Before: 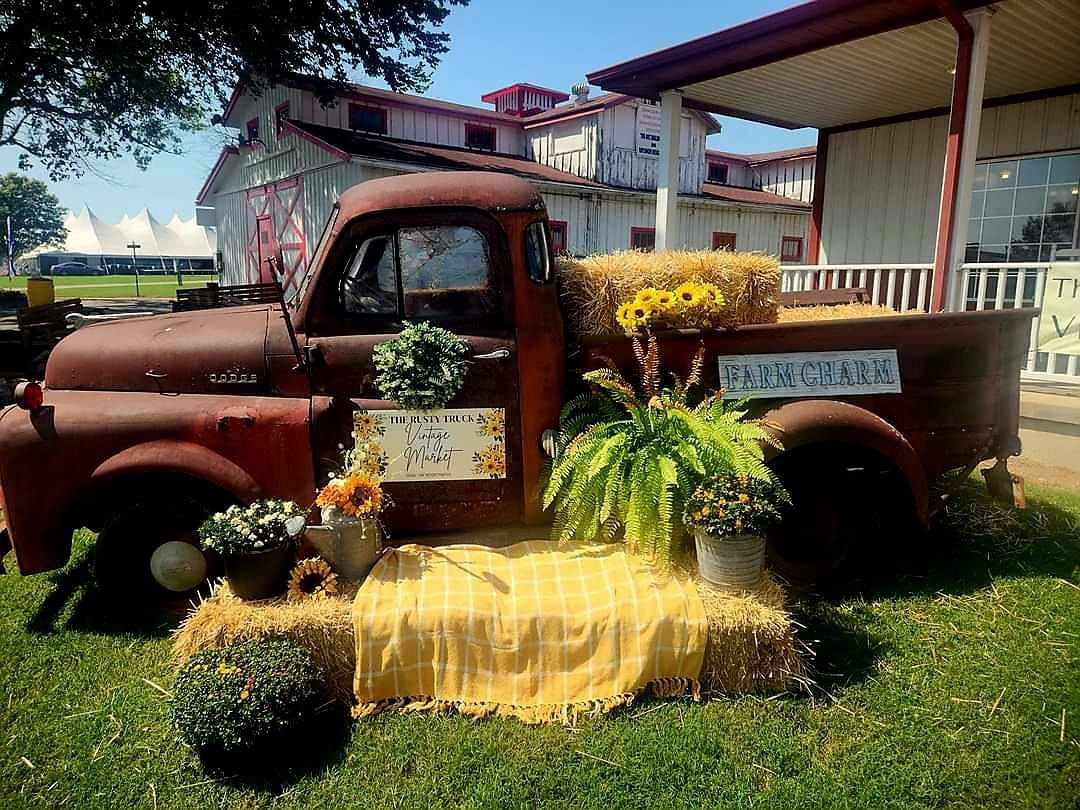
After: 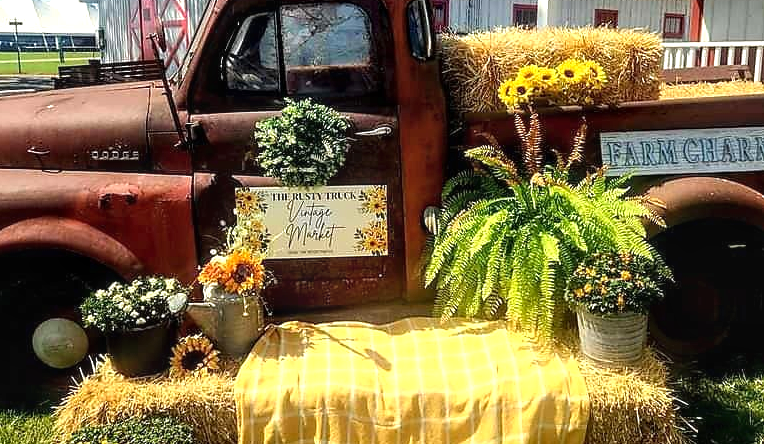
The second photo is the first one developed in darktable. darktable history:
crop: left 10.944%, top 27.618%, right 18.284%, bottom 17.275%
exposure: exposure 0.61 EV, compensate highlight preservation false
local contrast: on, module defaults
